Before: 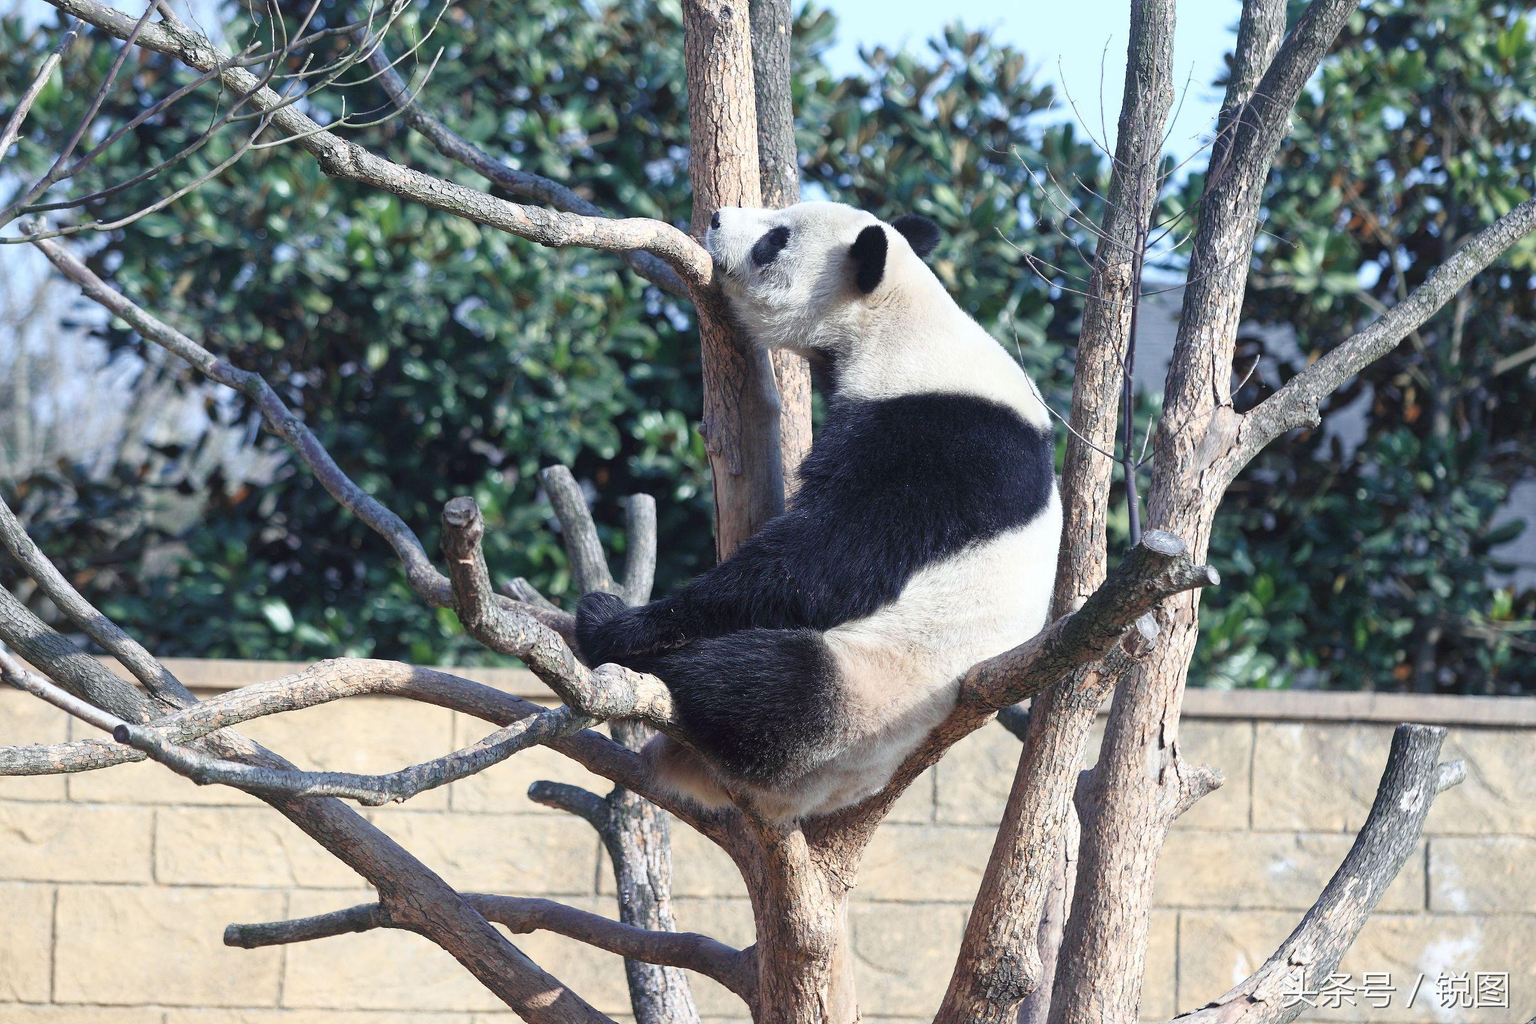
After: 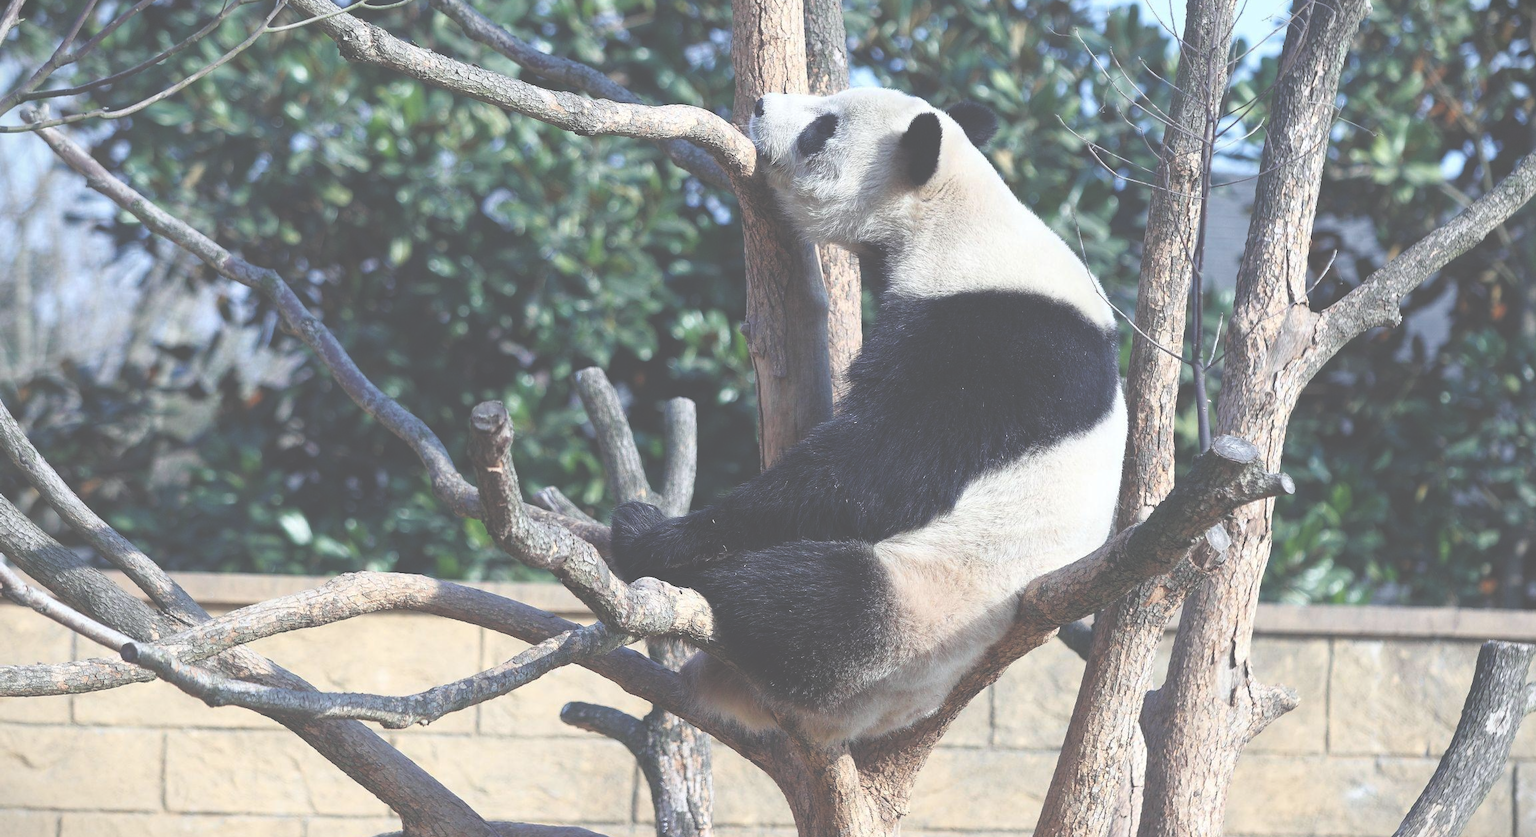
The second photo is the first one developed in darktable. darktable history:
crop and rotate: angle 0.03°, top 11.643%, right 5.651%, bottom 11.189%
exposure: black level correction -0.087, compensate highlight preservation false
vignetting: fall-off start 100%, brightness -0.406, saturation -0.3, width/height ratio 1.324, dithering 8-bit output, unbound false
